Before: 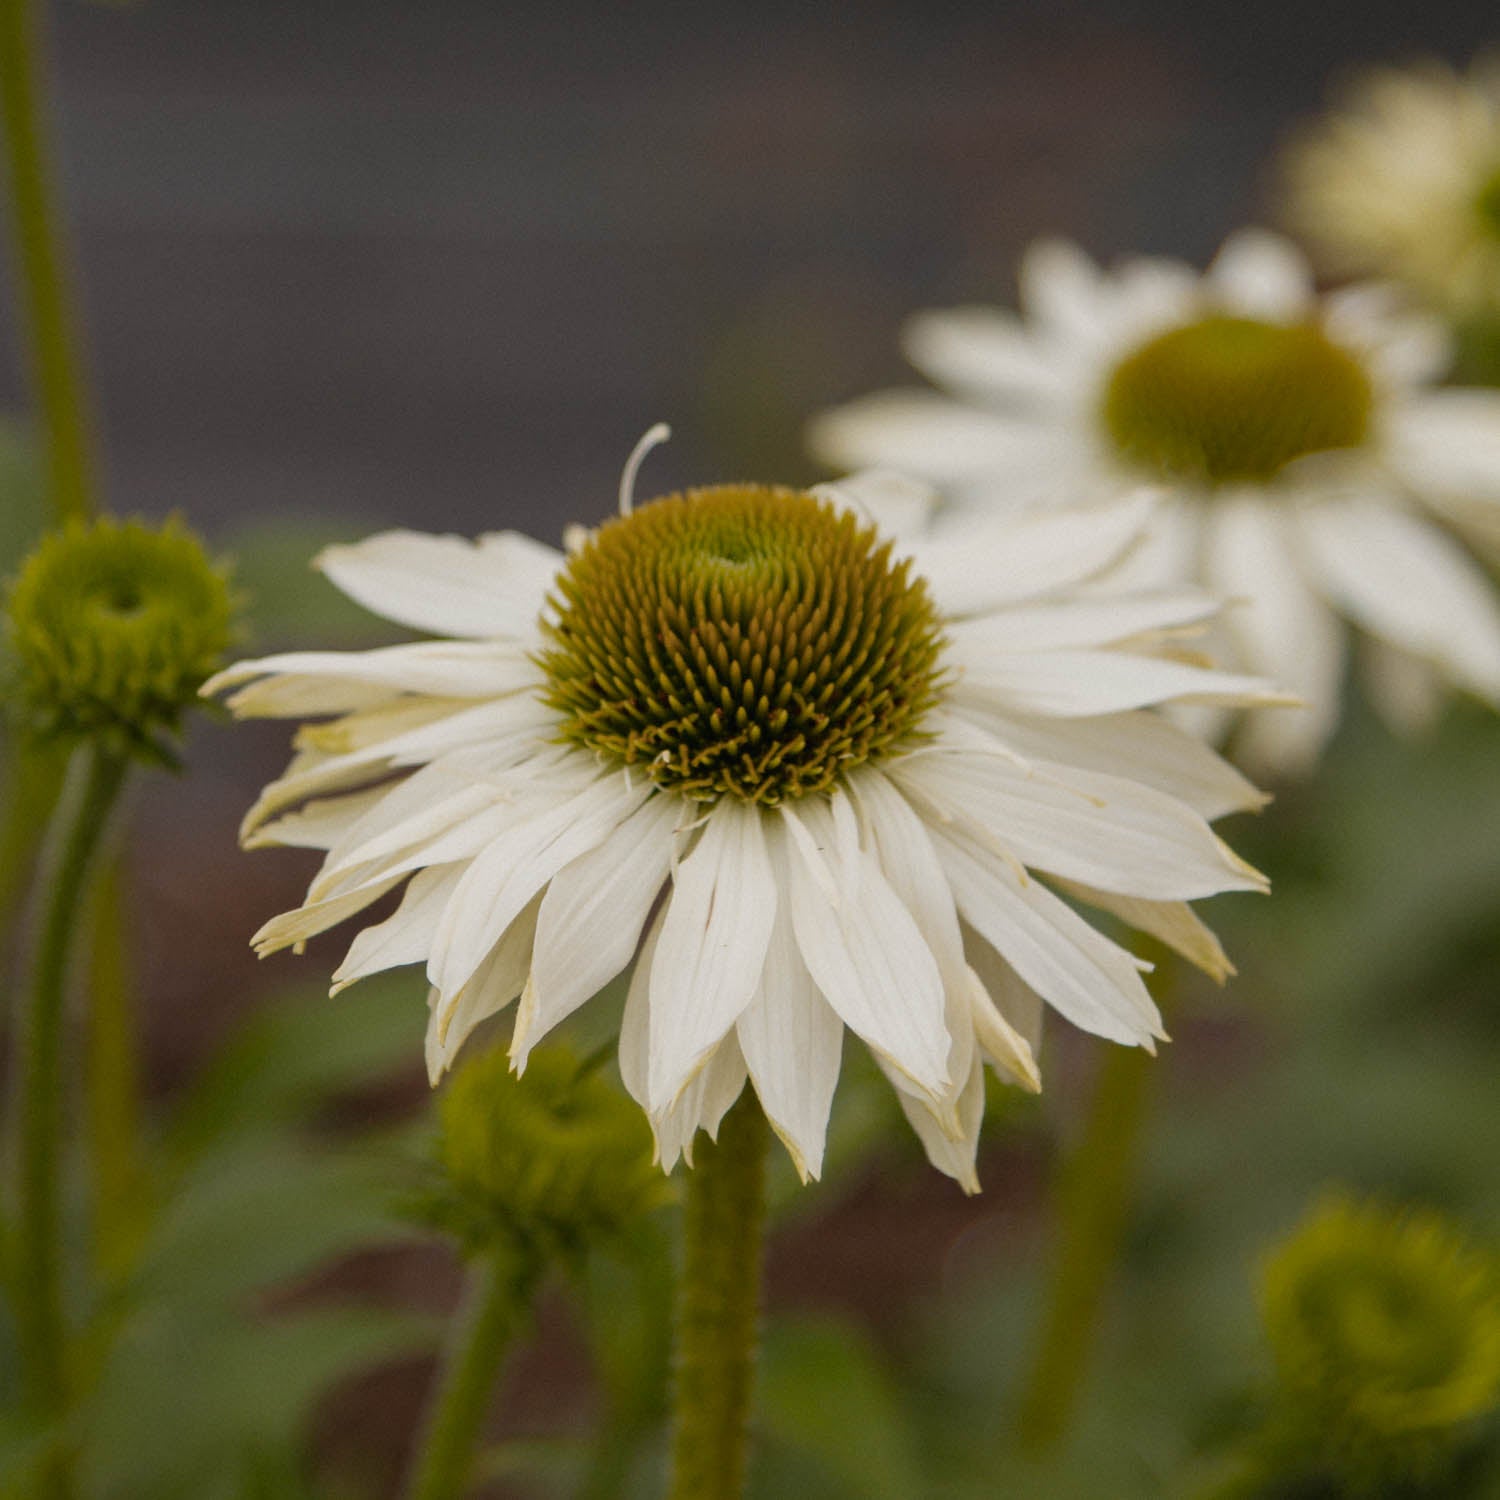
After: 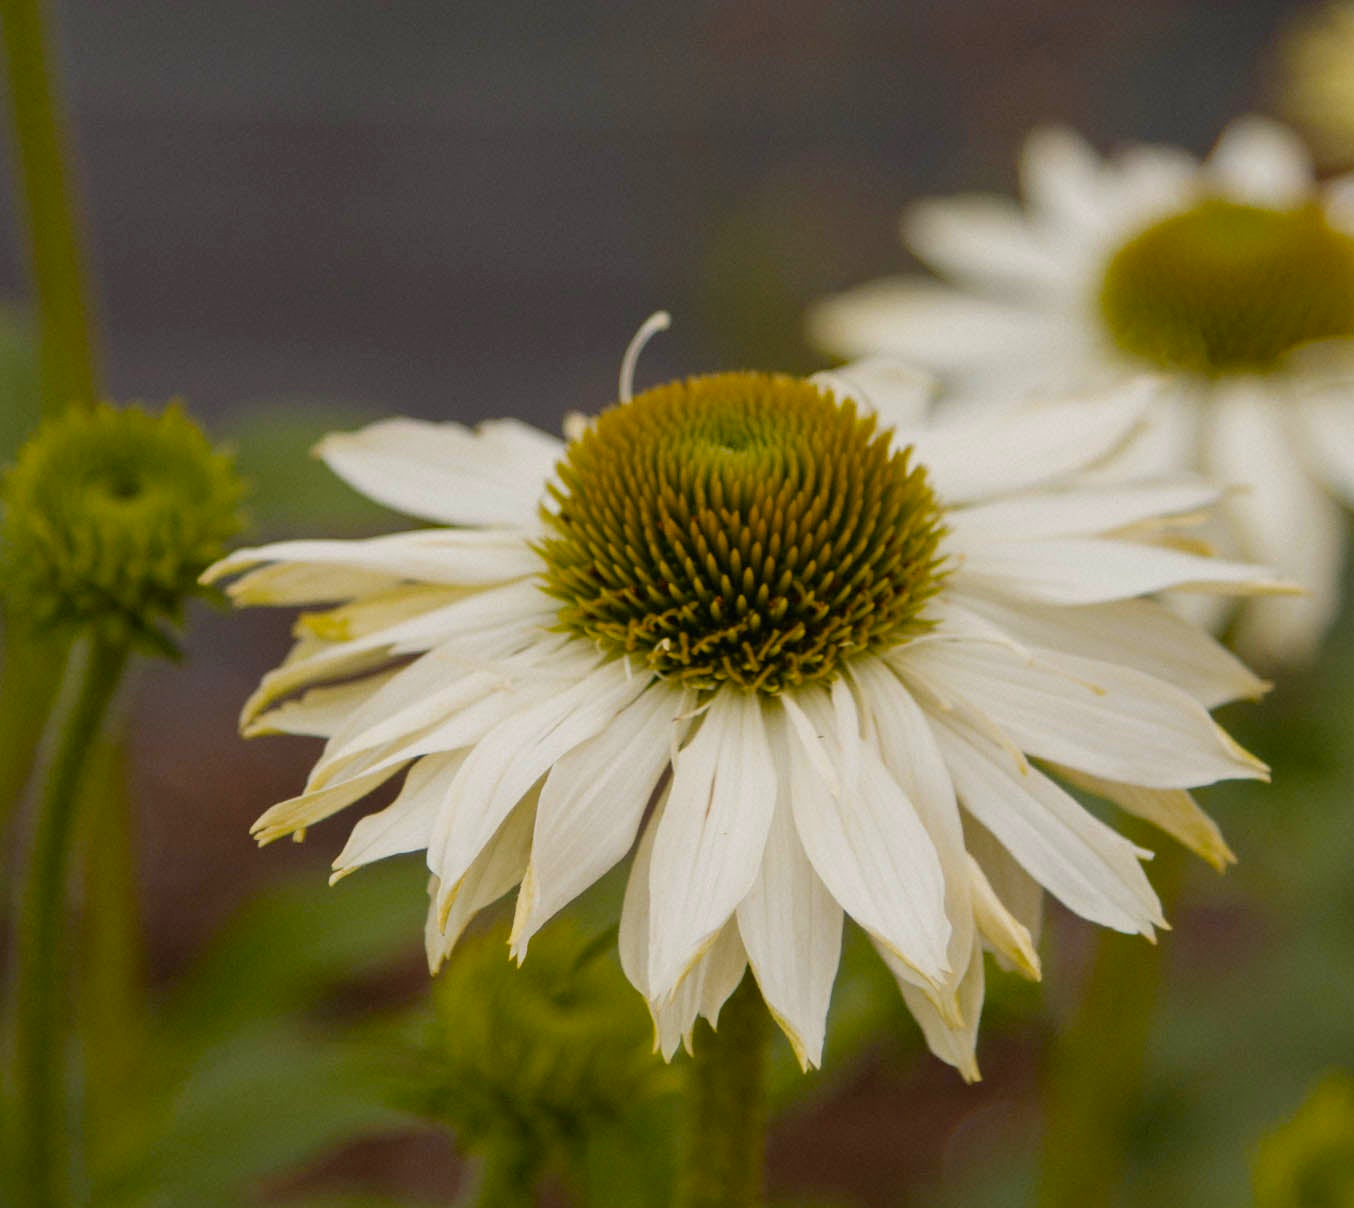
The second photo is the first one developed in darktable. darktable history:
crop: top 7.49%, right 9.717%, bottom 11.943%
color balance rgb: perceptual saturation grading › global saturation 20%, global vibrance 20%
